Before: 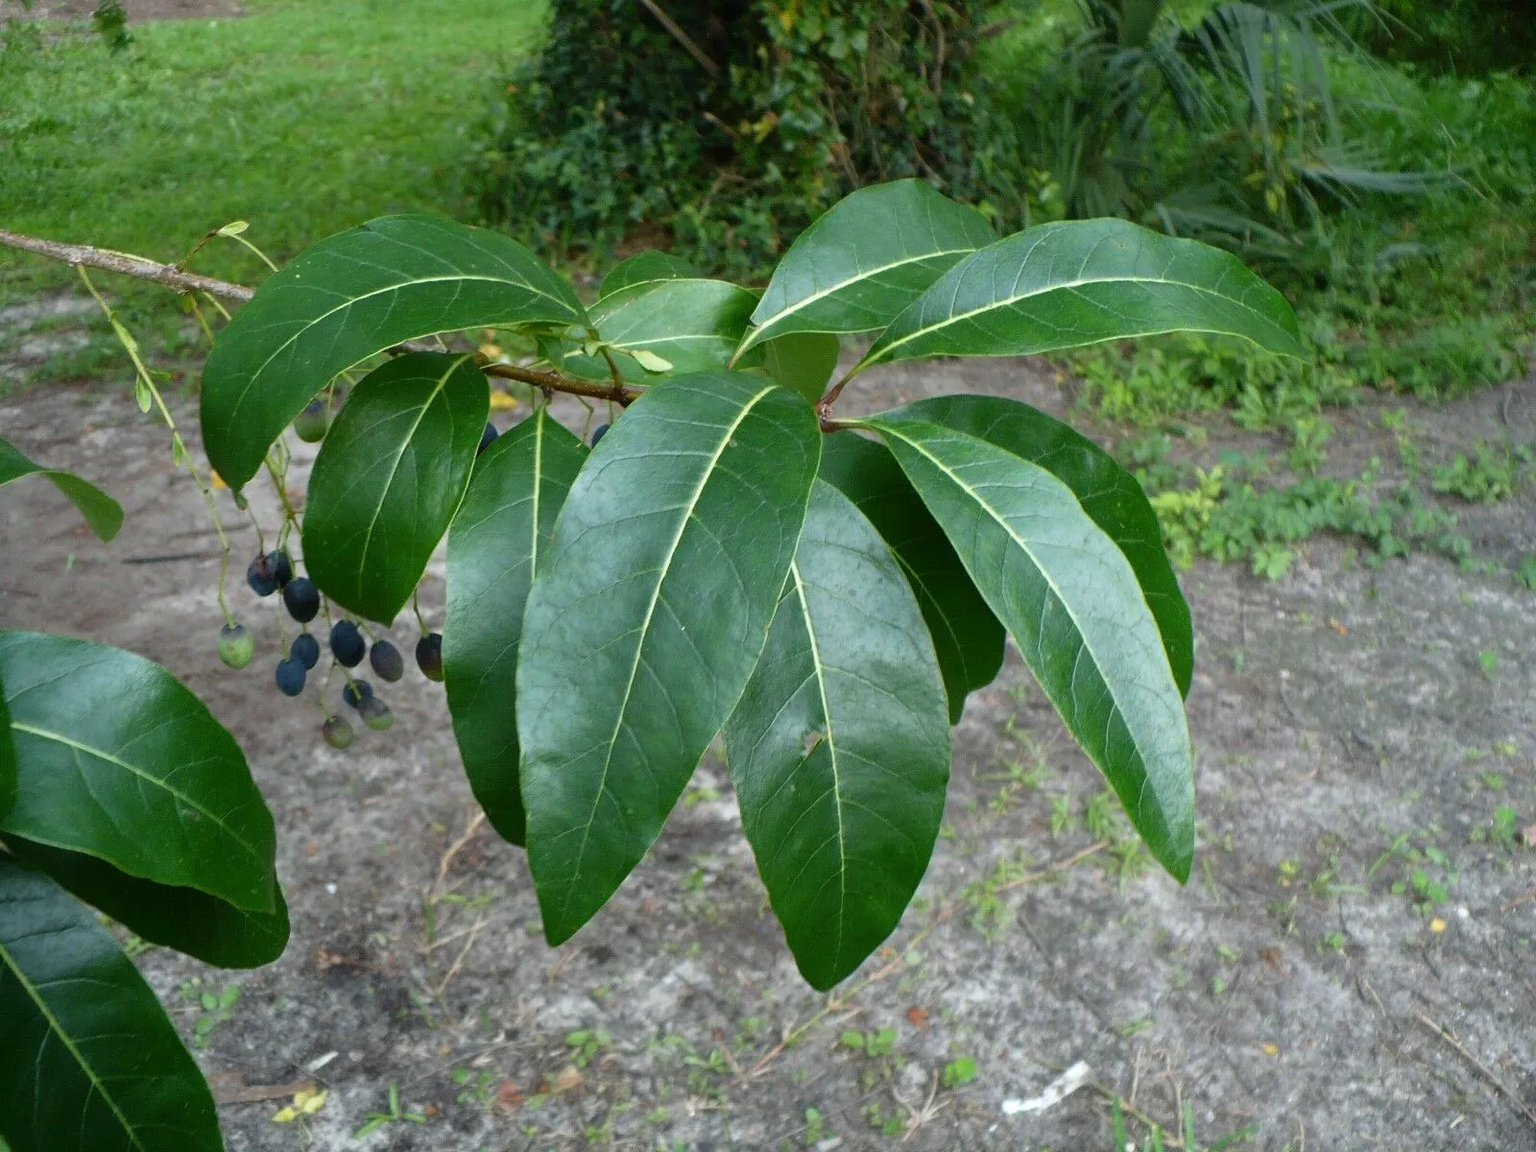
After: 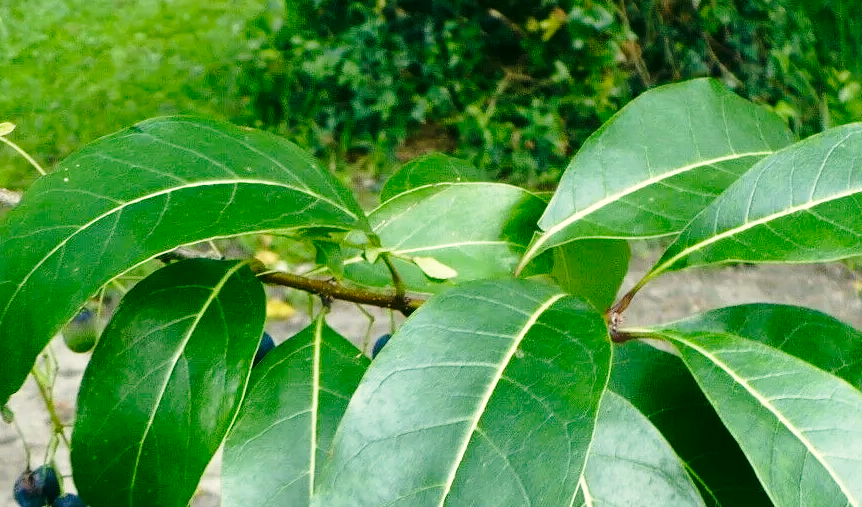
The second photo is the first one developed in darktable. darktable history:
crop: left 15.306%, top 9.065%, right 30.789%, bottom 48.638%
base curve: curves: ch0 [(0, 0) (0.028, 0.03) (0.121, 0.232) (0.46, 0.748) (0.859, 0.968) (1, 1)], preserve colors none
color correction: highlights a* -0.482, highlights b* 9.48, shadows a* -9.48, shadows b* 0.803
